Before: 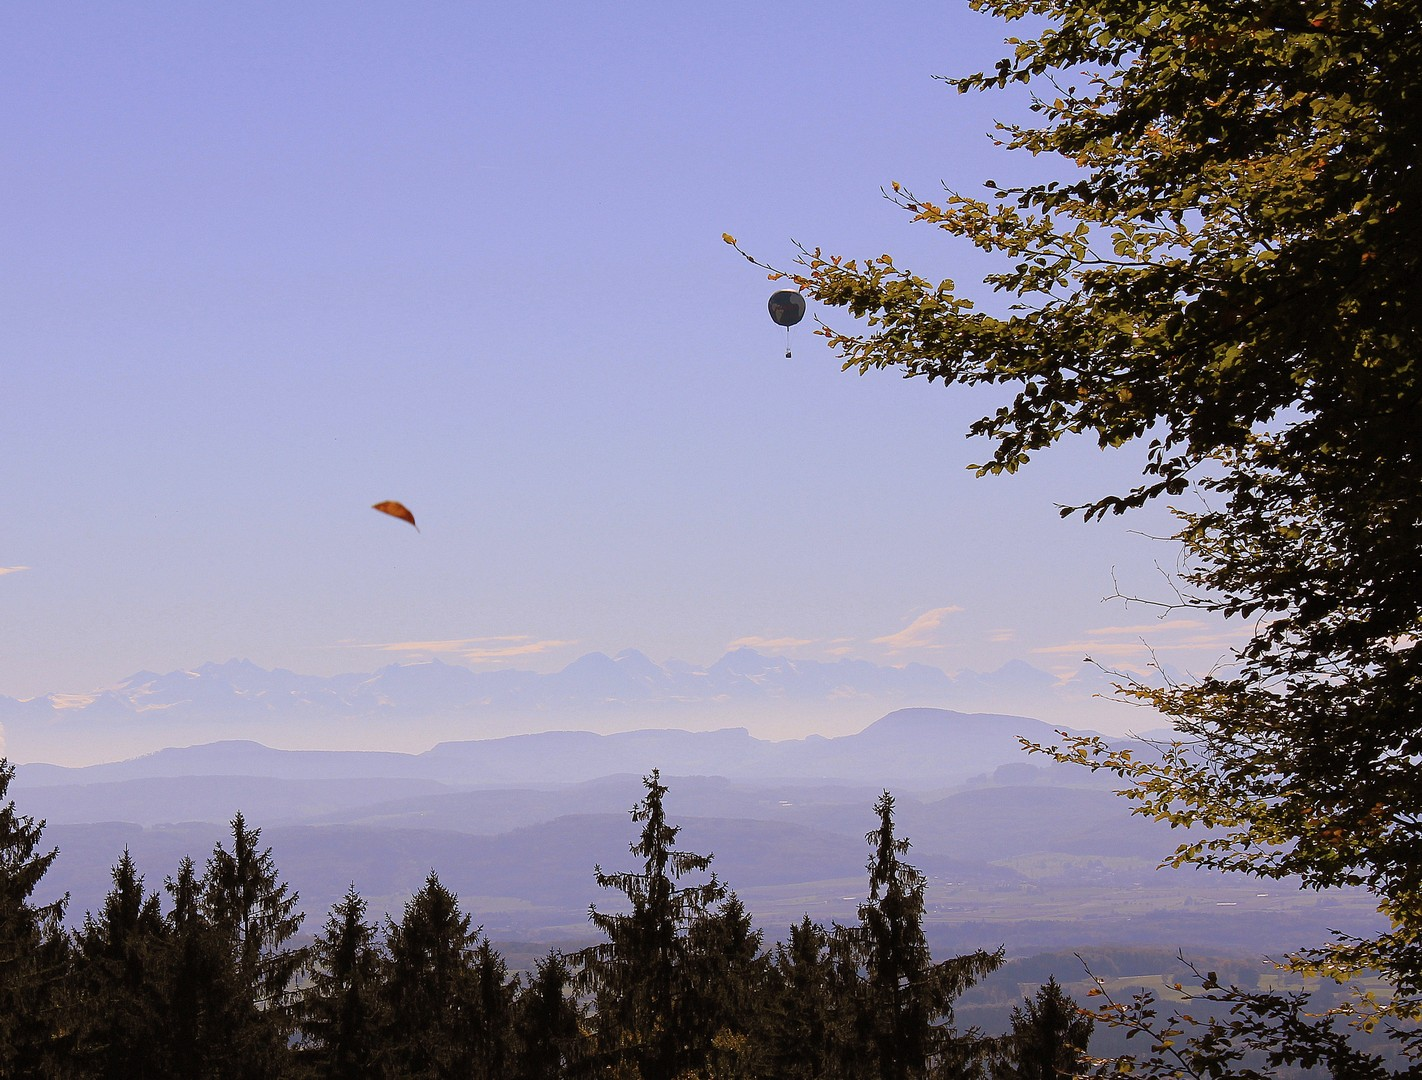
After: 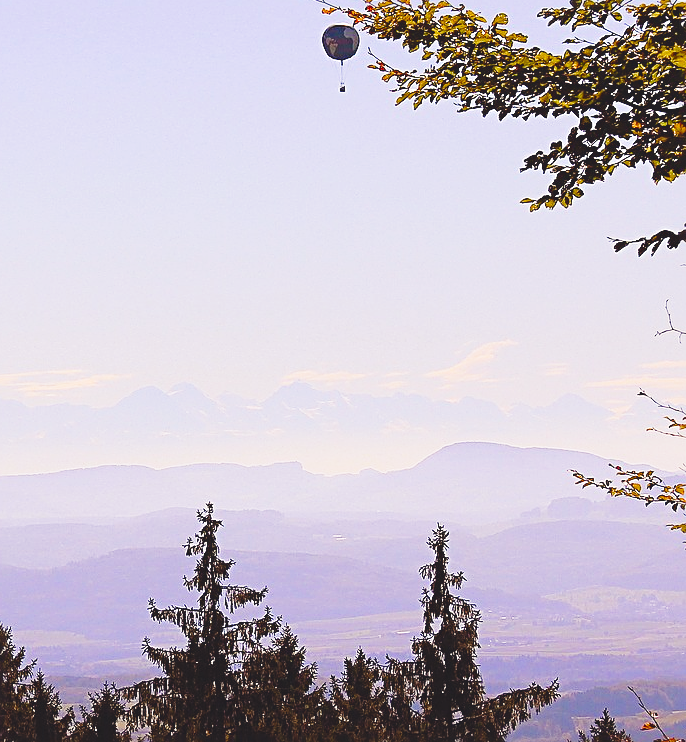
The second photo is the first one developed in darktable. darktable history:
sharpen: radius 2.543, amount 0.636
base curve: curves: ch0 [(0, 0) (0.028, 0.03) (0.121, 0.232) (0.46, 0.748) (0.859, 0.968) (1, 1)], preserve colors none
crop: left 31.379%, top 24.658%, right 20.326%, bottom 6.628%
color balance rgb: shadows lift › chroma 3%, shadows lift › hue 280.8°, power › hue 330°, highlights gain › chroma 3%, highlights gain › hue 75.6°, global offset › luminance 1.5%, perceptual saturation grading › global saturation 20%, perceptual saturation grading › highlights -25%, perceptual saturation grading › shadows 50%, global vibrance 30%
